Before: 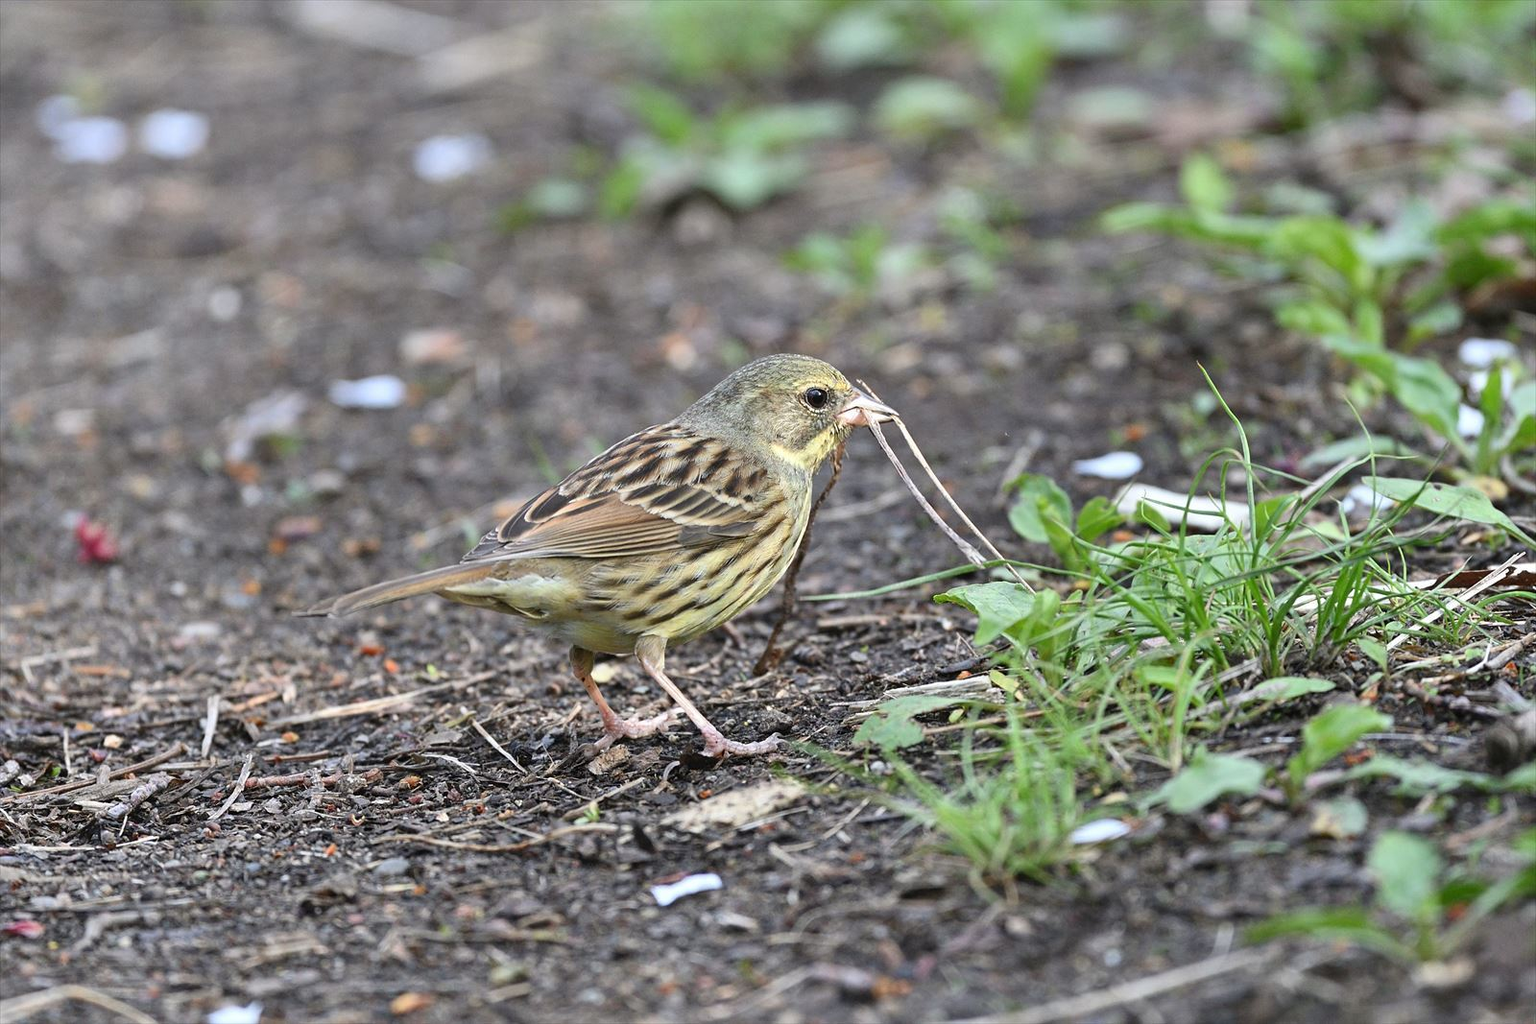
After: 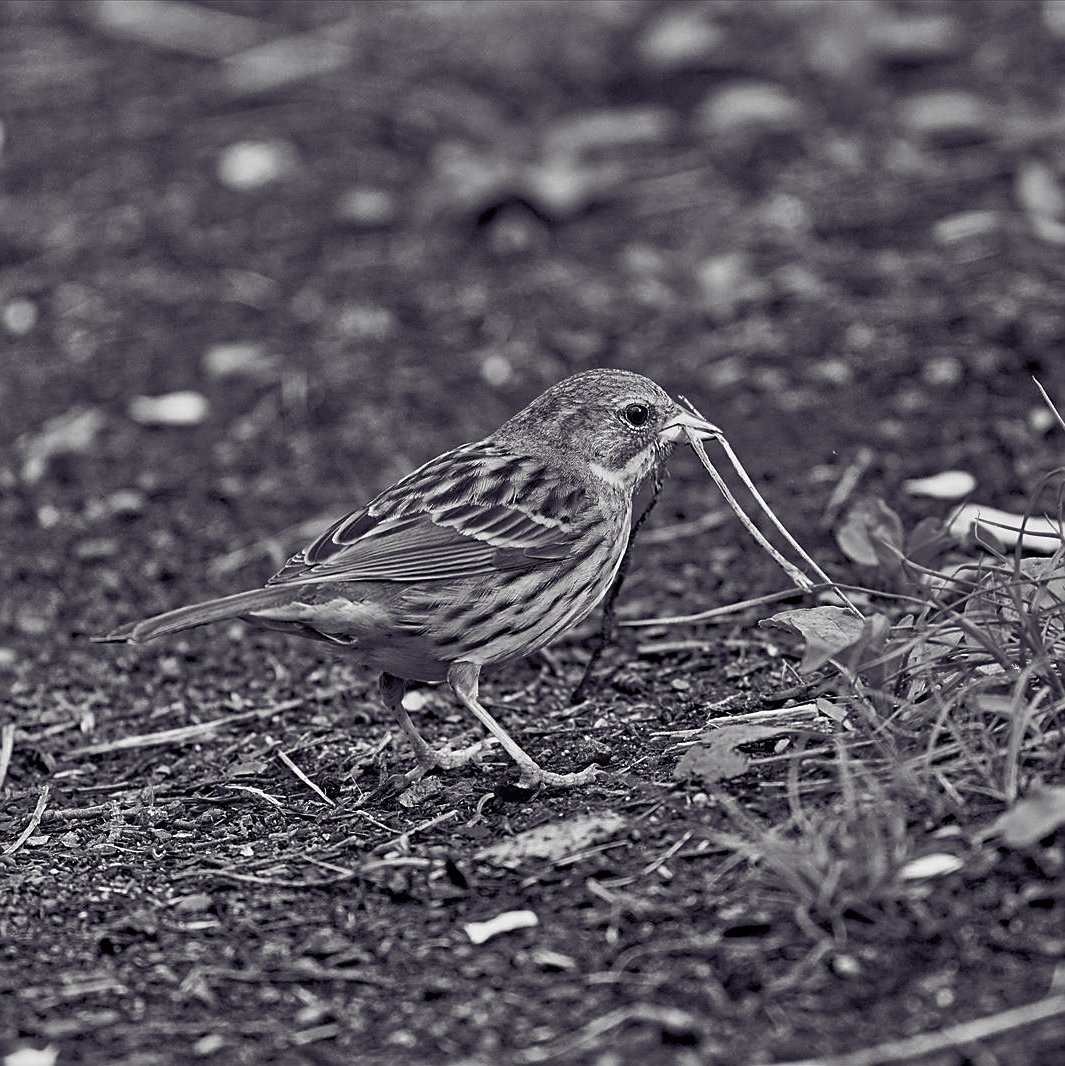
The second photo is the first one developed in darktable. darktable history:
crop and rotate: left 13.45%, right 19.927%
tone equalizer: -7 EV 0.146 EV, -6 EV 0.585 EV, -5 EV 1.15 EV, -4 EV 1.32 EV, -3 EV 1.12 EV, -2 EV 0.6 EV, -1 EV 0.145 EV
haze removal: strength 0.434, compatibility mode true, adaptive false
exposure: exposure -0.489 EV, compensate exposure bias true, compensate highlight preservation false
color balance rgb: shadows lift › luminance -21.454%, shadows lift › chroma 9.243%, shadows lift › hue 284.12°, perceptual saturation grading › global saturation 34.91%, perceptual saturation grading › highlights -29.933%, perceptual saturation grading › shadows 35.6%, perceptual brilliance grading › highlights 3.437%, perceptual brilliance grading › mid-tones -17.298%, perceptual brilliance grading › shadows -40.925%
sharpen: on, module defaults
color calibration: output gray [0.21, 0.42, 0.37, 0], x 0.343, y 0.356, temperature 5107.11 K
